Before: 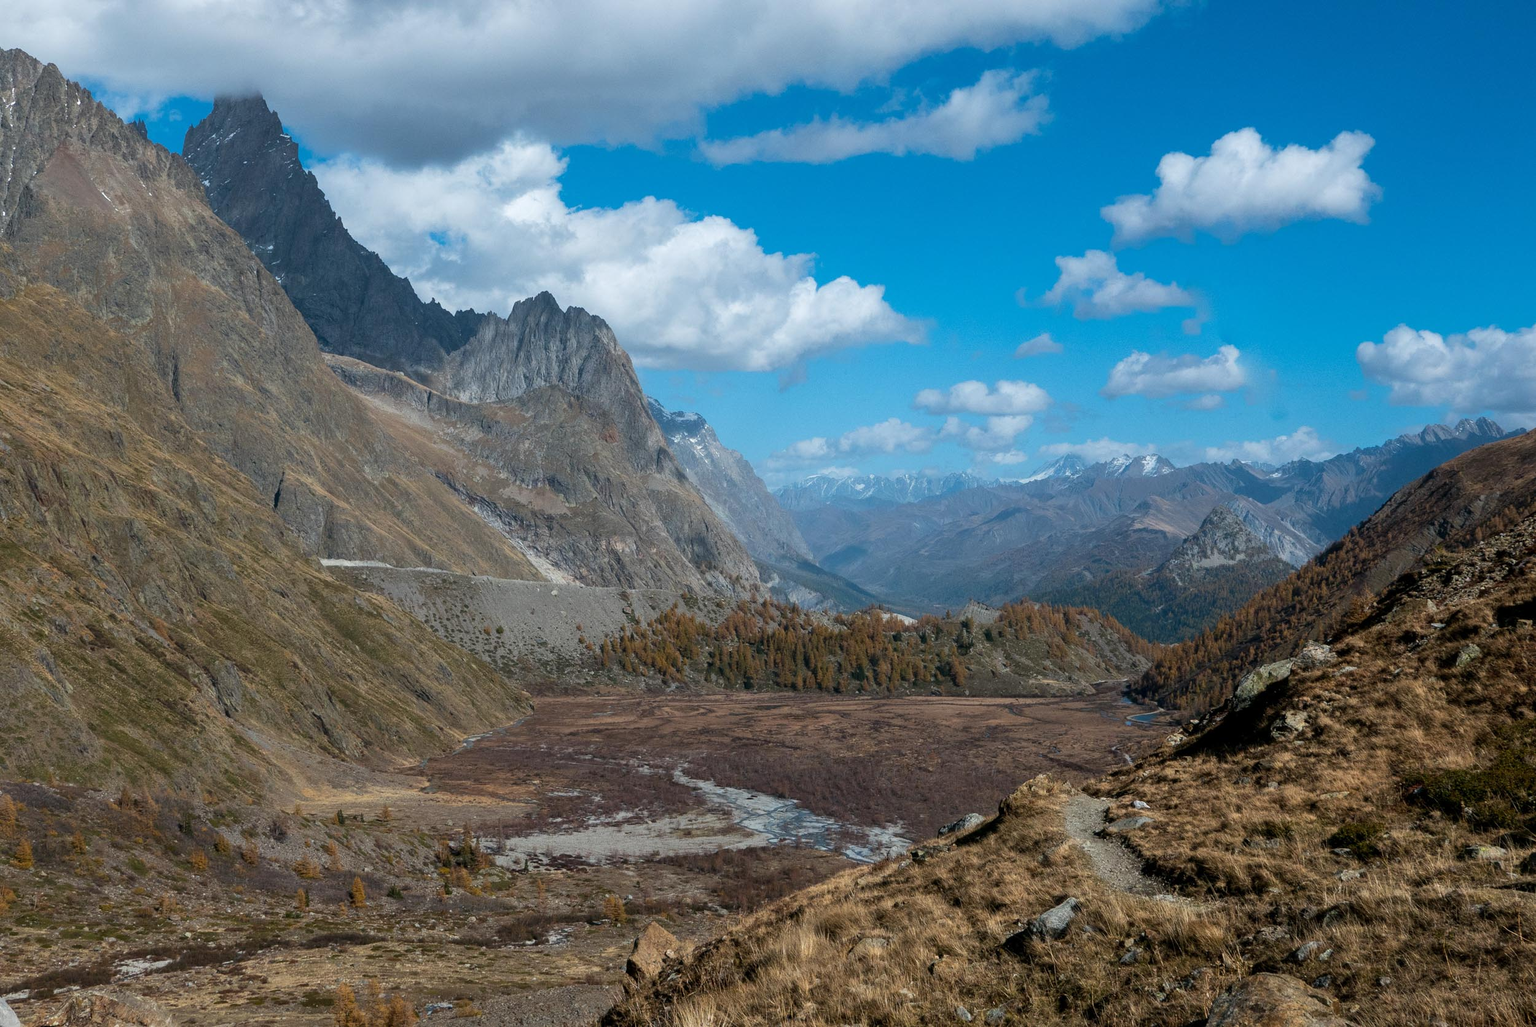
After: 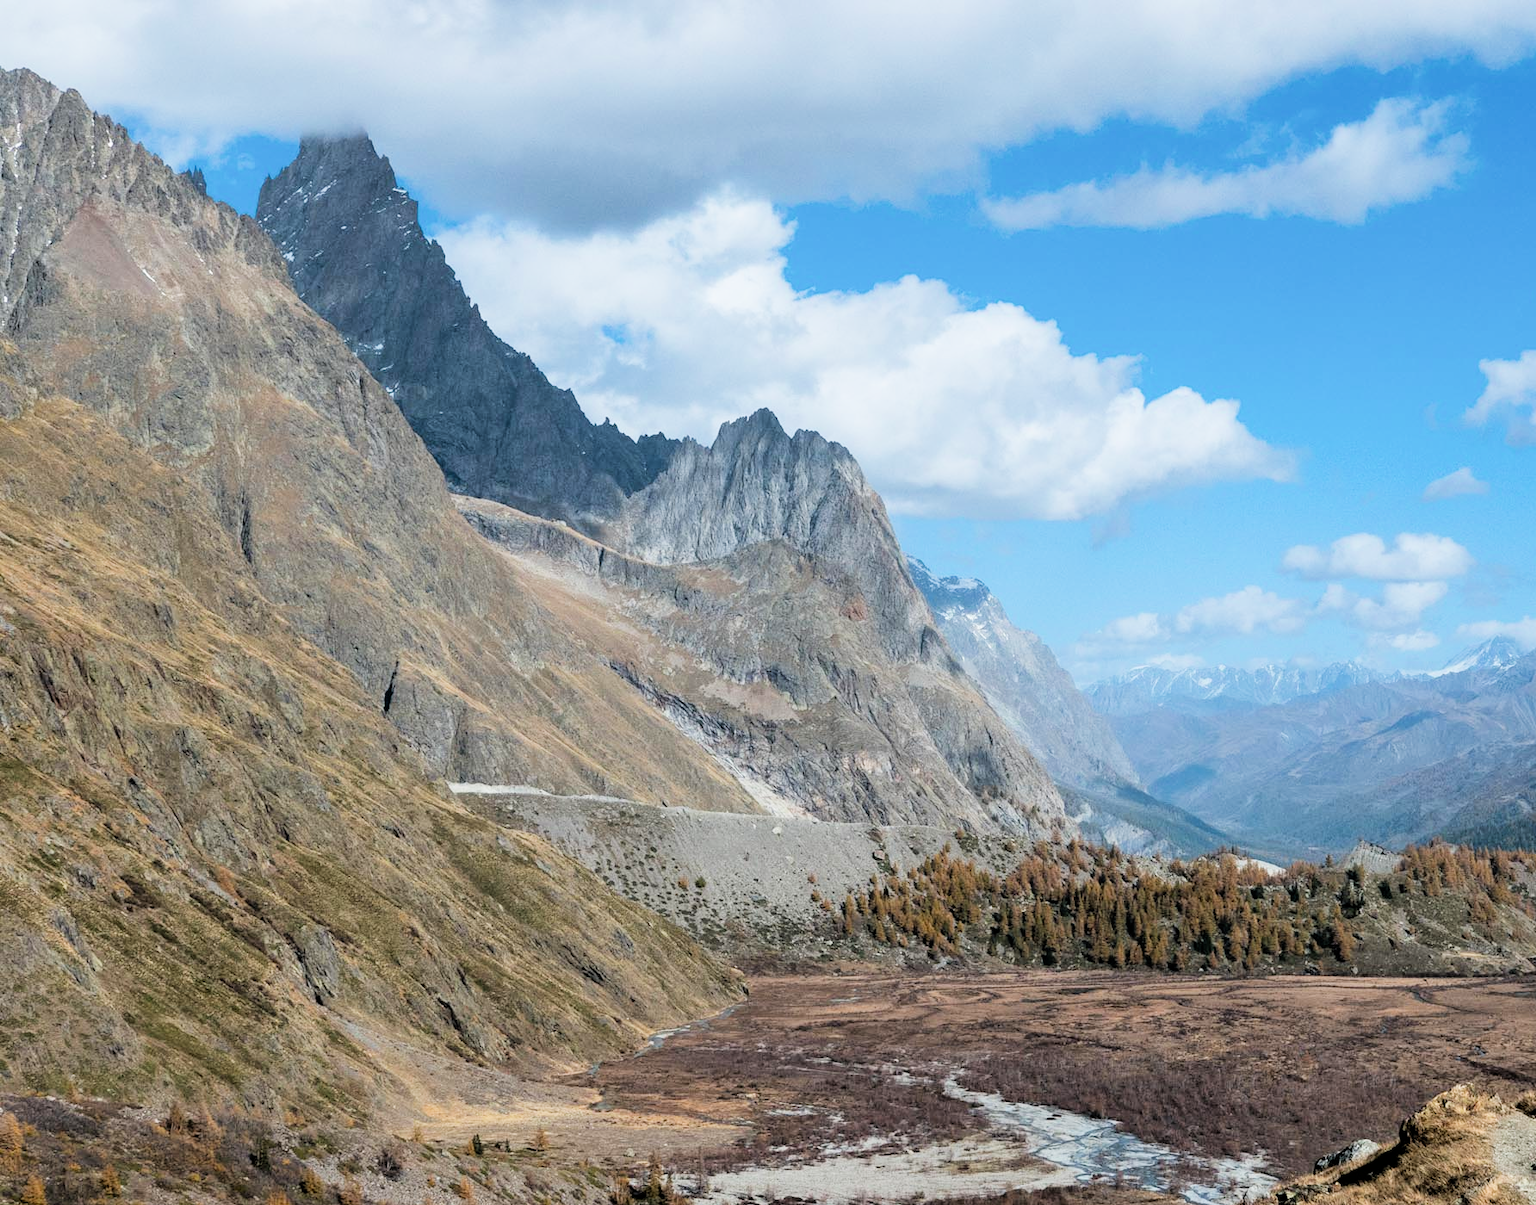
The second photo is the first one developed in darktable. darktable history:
crop: right 28.623%, bottom 16.211%
exposure: exposure 0.61 EV, compensate exposure bias true, compensate highlight preservation false
filmic rgb: black relative exposure -5.02 EV, white relative exposure 4 EV, hardness 2.89, contrast 1.301, highlights saturation mix -9.82%, iterations of high-quality reconstruction 0
